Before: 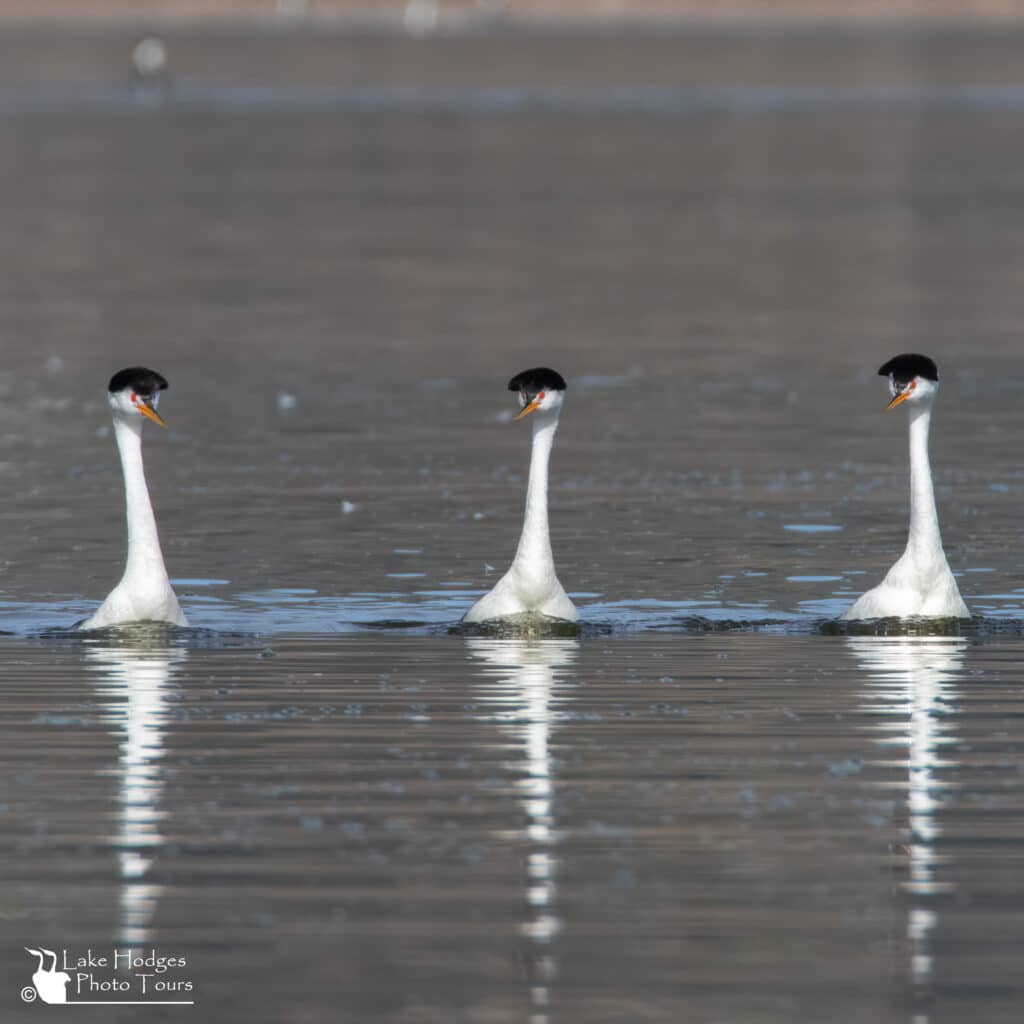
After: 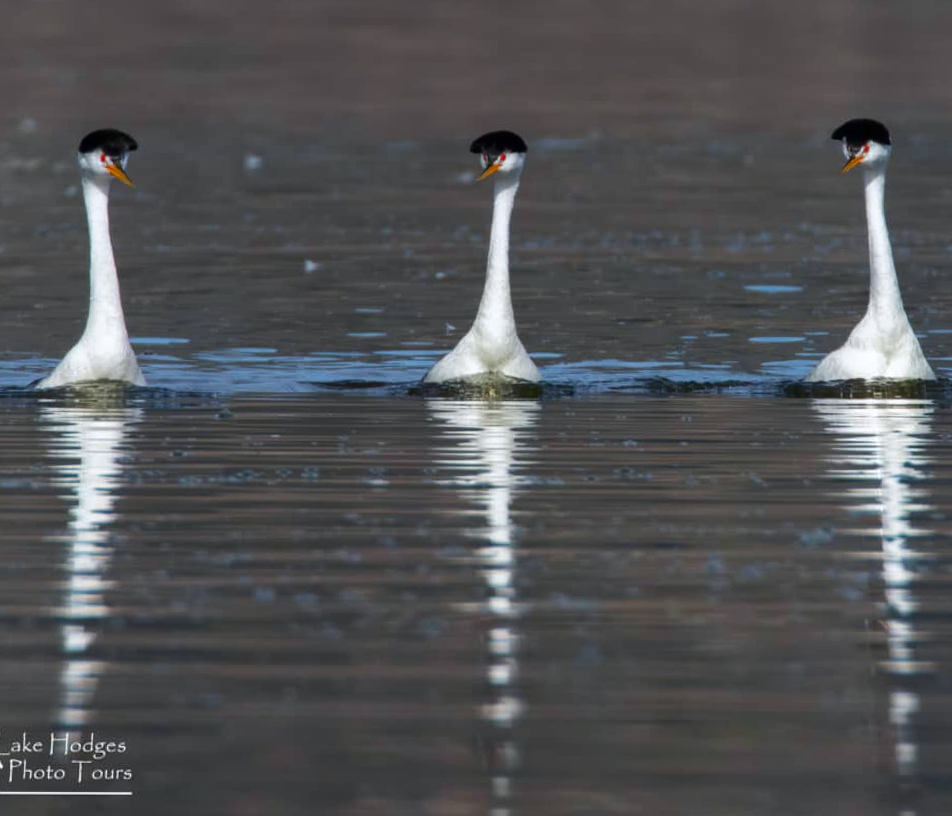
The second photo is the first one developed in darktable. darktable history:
contrast brightness saturation: contrast 0.07, brightness -0.14, saturation 0.11
white balance: red 0.988, blue 1.017
color balance rgb: perceptual saturation grading › global saturation 10%, global vibrance 10%
crop and rotate: top 19.998%
rotate and perspective: rotation 0.215°, lens shift (vertical) -0.139, crop left 0.069, crop right 0.939, crop top 0.002, crop bottom 0.996
